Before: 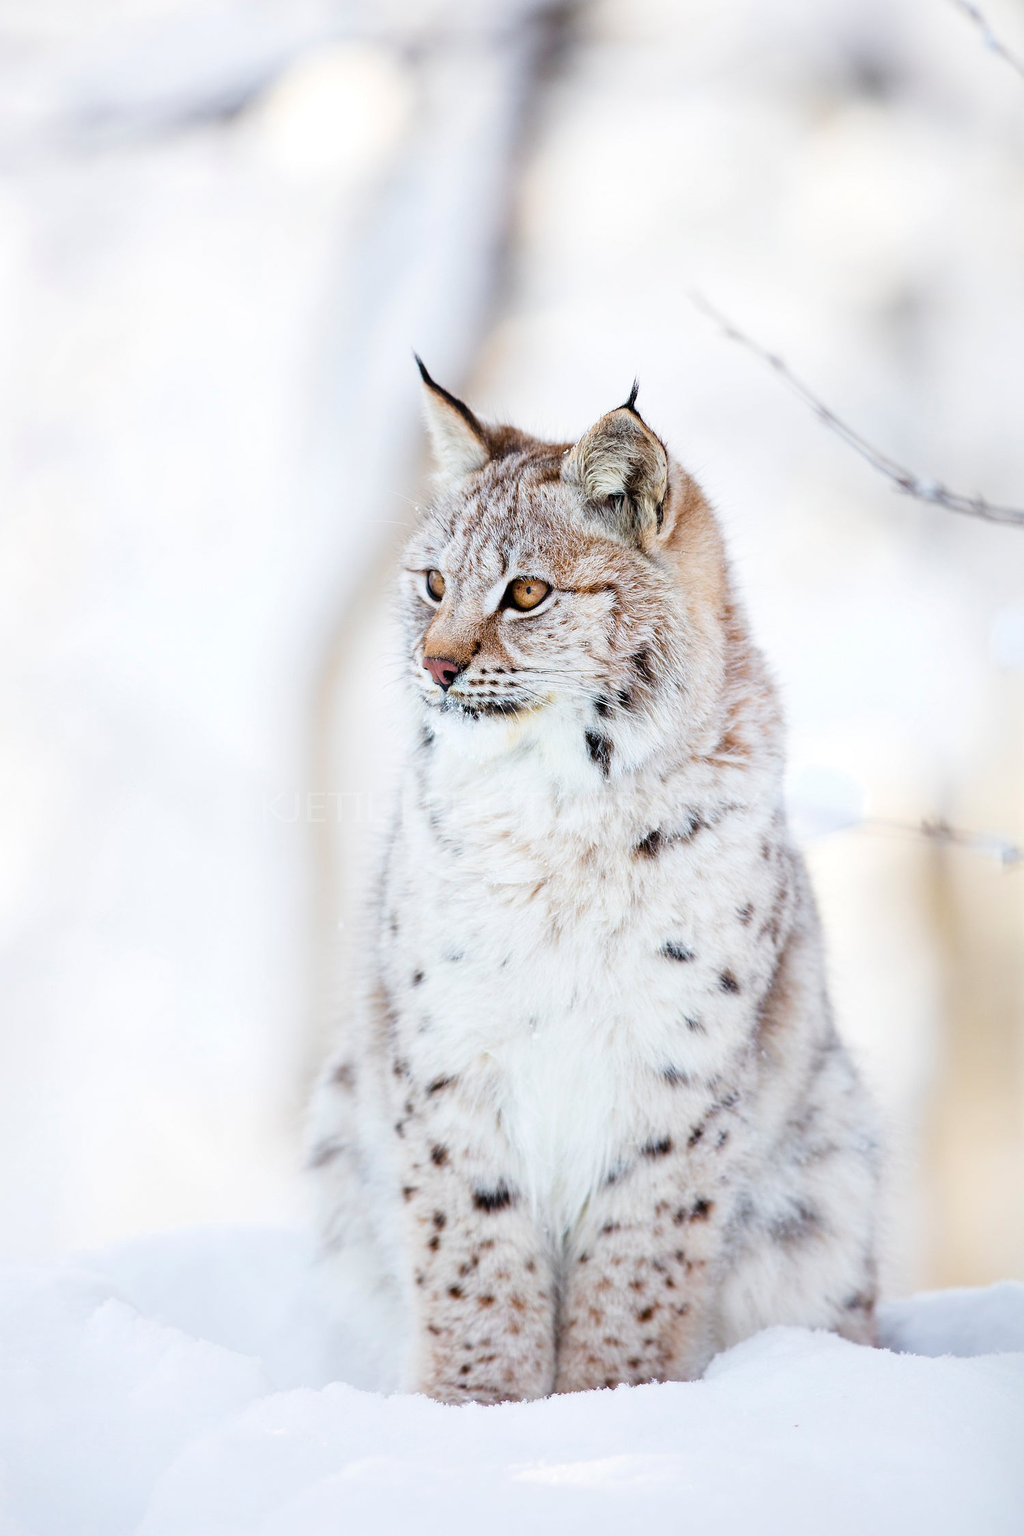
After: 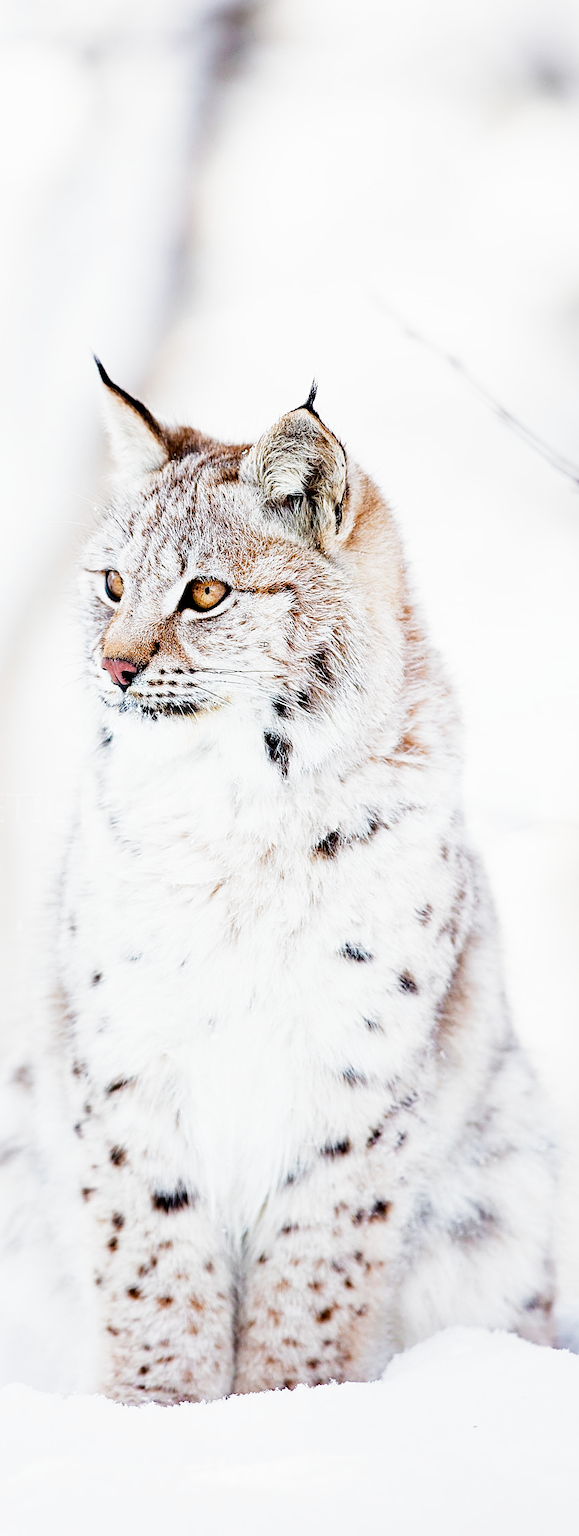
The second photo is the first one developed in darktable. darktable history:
crop: left 31.458%, top 0%, right 11.876%
filmic rgb: middle gray luminance 12.74%, black relative exposure -10.13 EV, white relative exposure 3.47 EV, threshold 6 EV, target black luminance 0%, hardness 5.74, latitude 44.69%, contrast 1.221, highlights saturation mix 5%, shadows ↔ highlights balance 26.78%, add noise in highlights 0, preserve chrominance no, color science v3 (2019), use custom middle-gray values true, iterations of high-quality reconstruction 0, contrast in highlights soft, enable highlight reconstruction true
sharpen: on, module defaults
